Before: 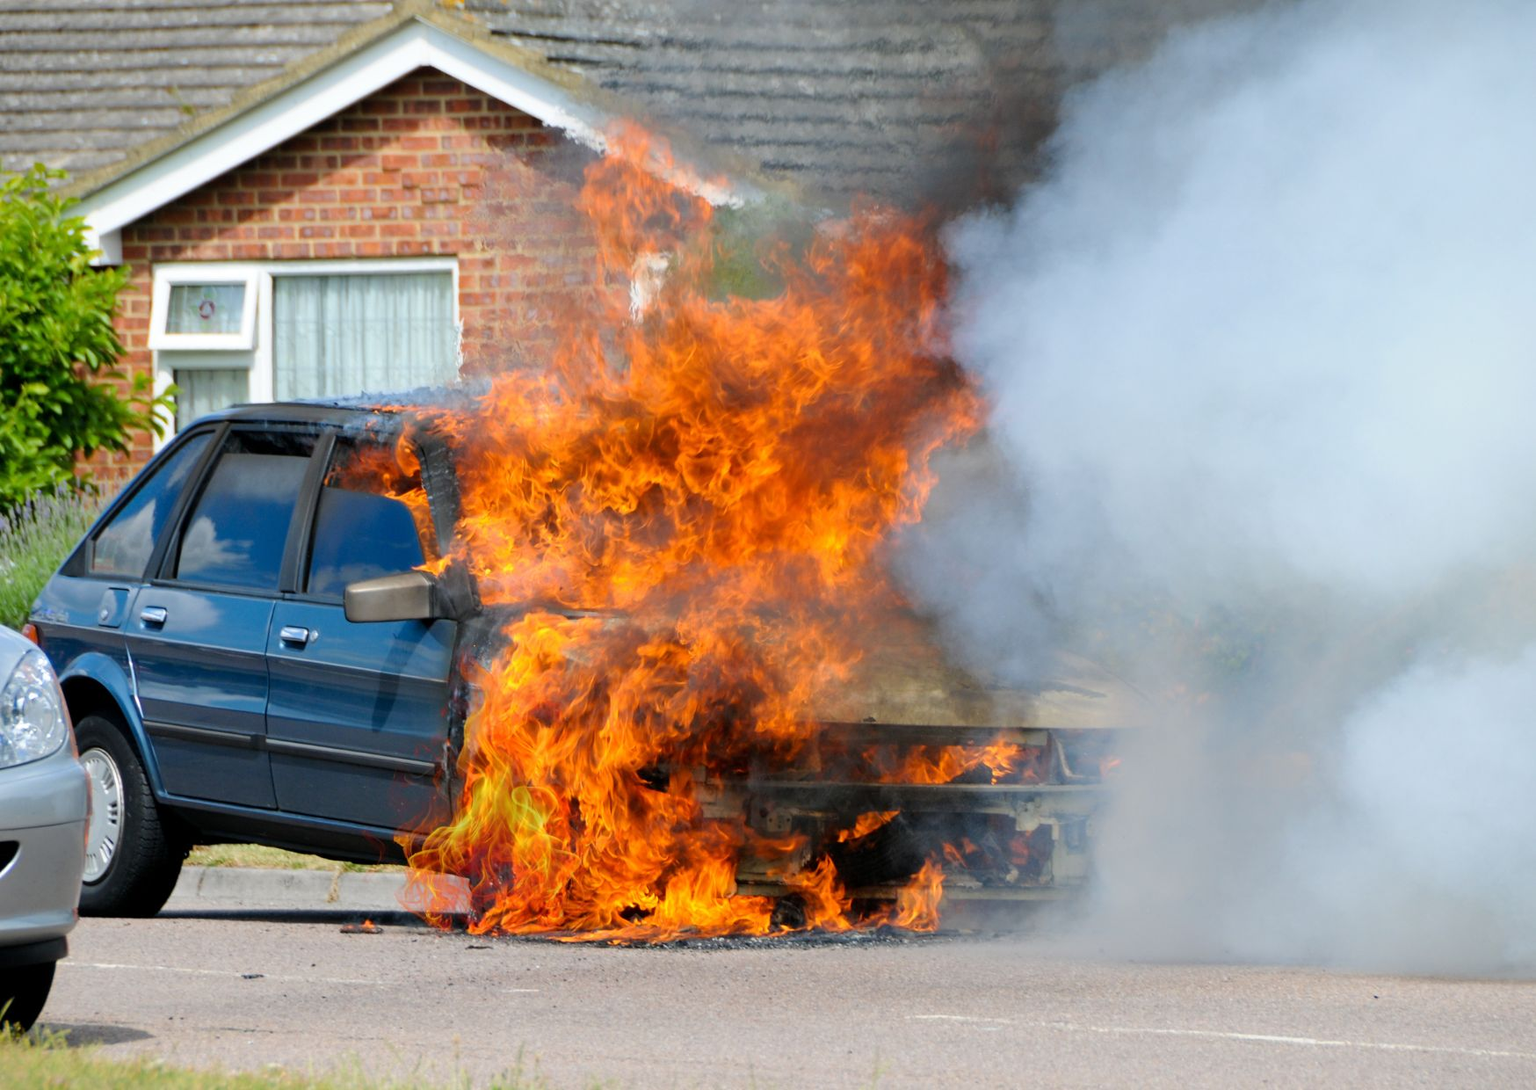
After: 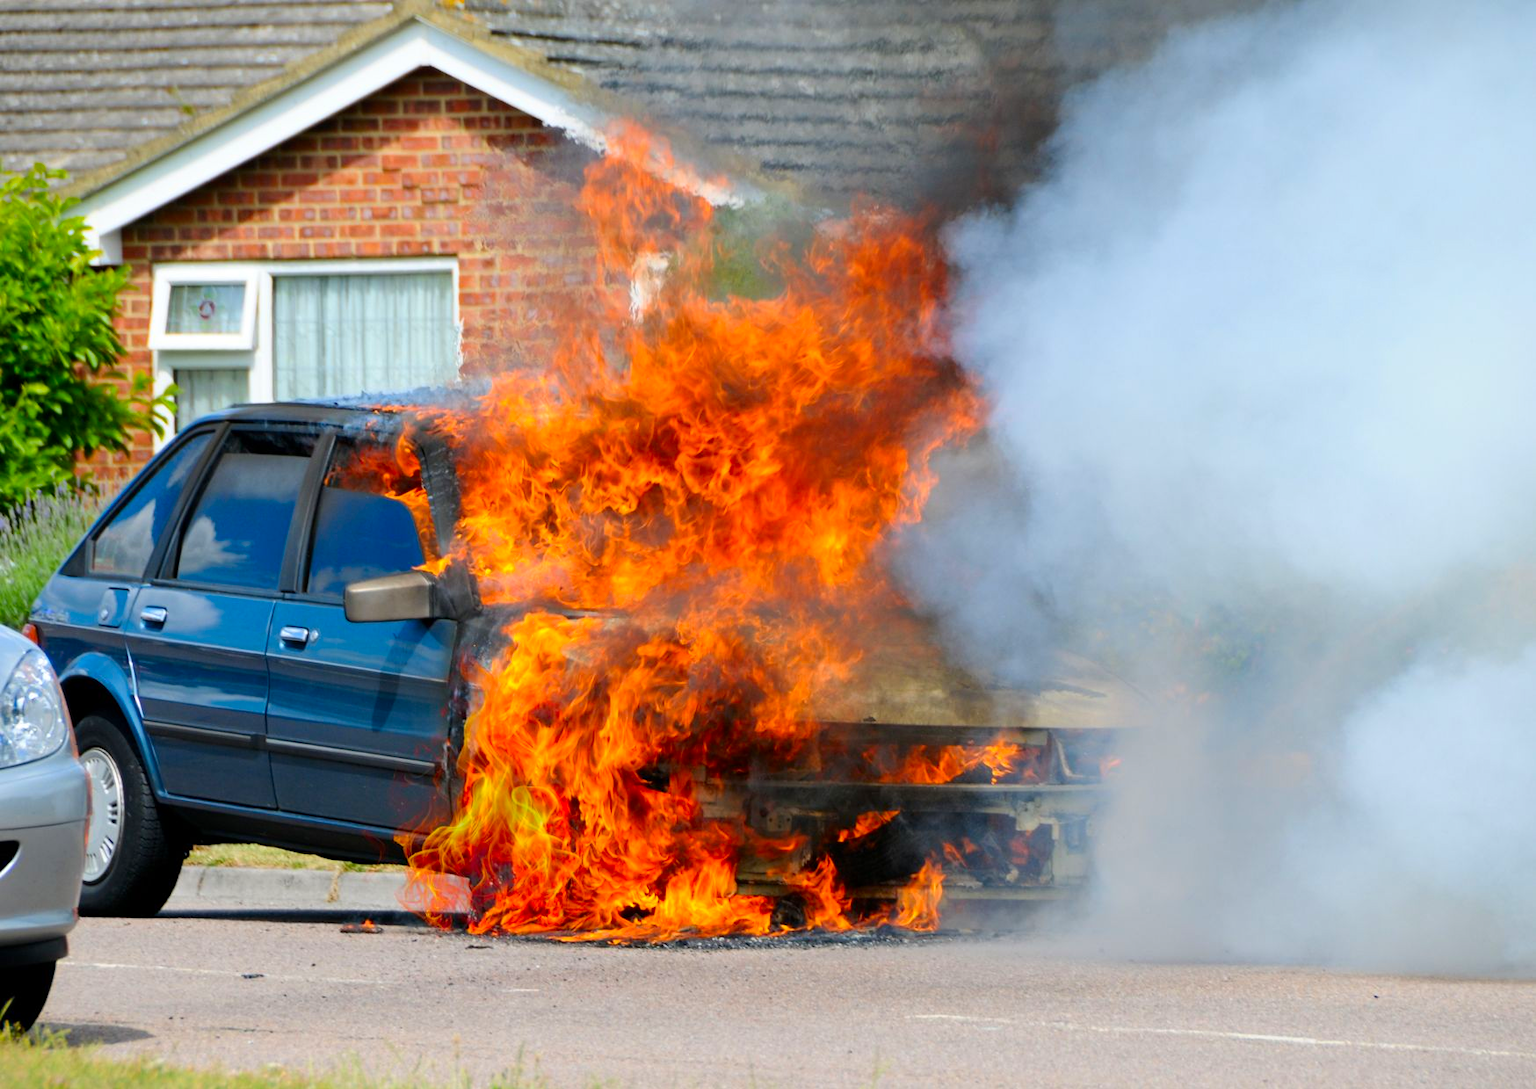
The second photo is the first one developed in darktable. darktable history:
contrast brightness saturation: contrast 0.09, saturation 0.278
base curve: preserve colors none
